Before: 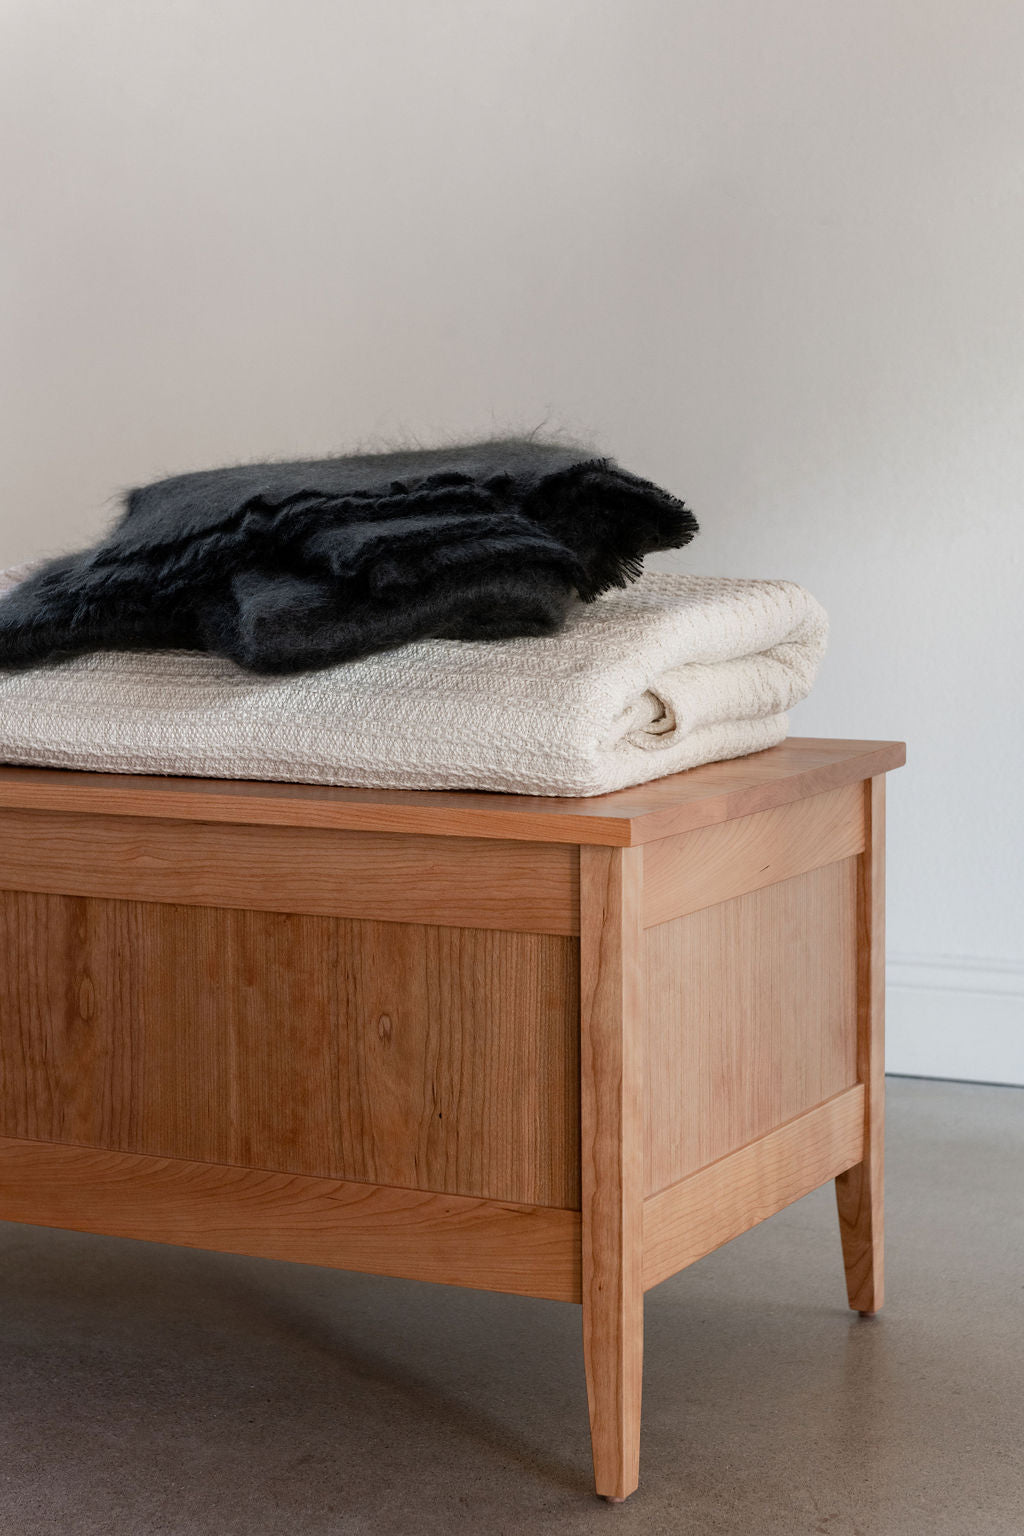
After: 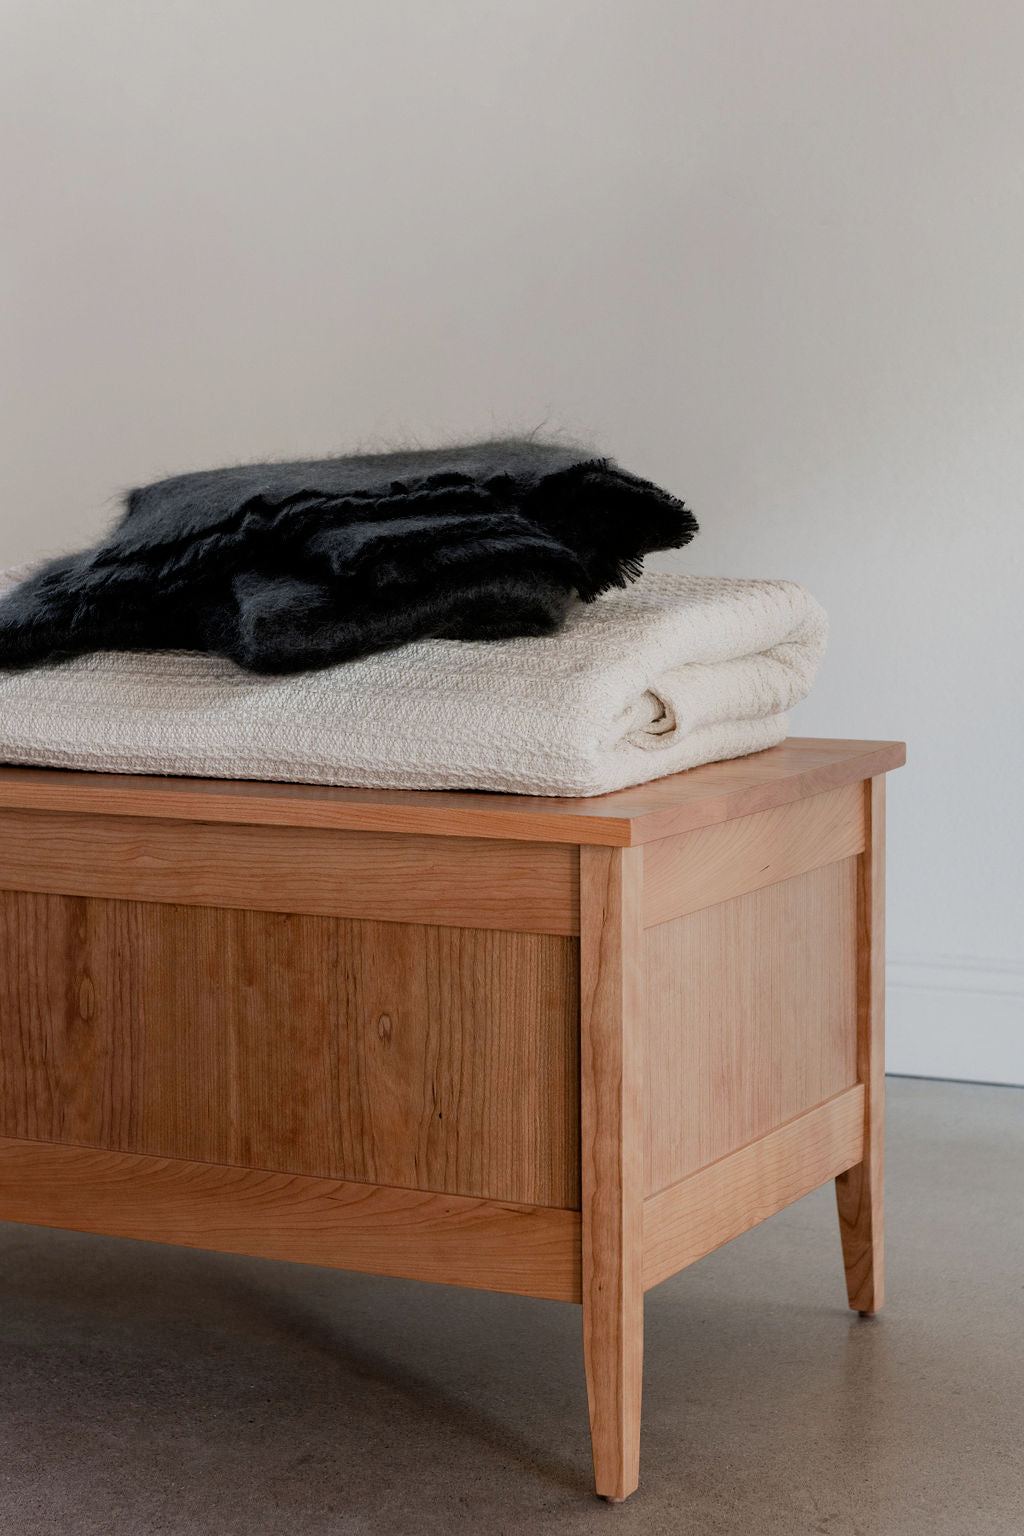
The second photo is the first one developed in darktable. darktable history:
filmic rgb: black relative exposure -8.01 EV, white relative exposure 3.86 EV, hardness 4.31
